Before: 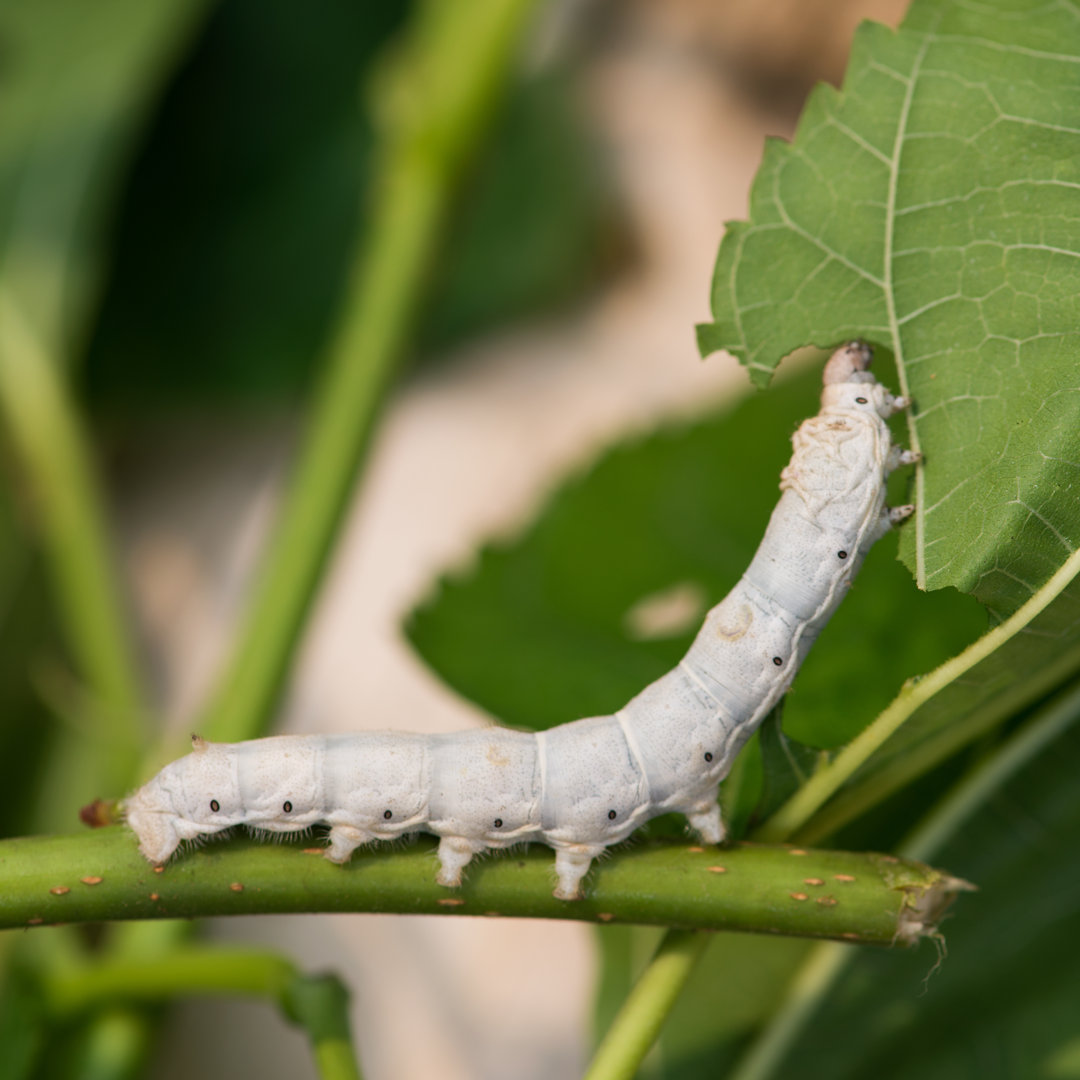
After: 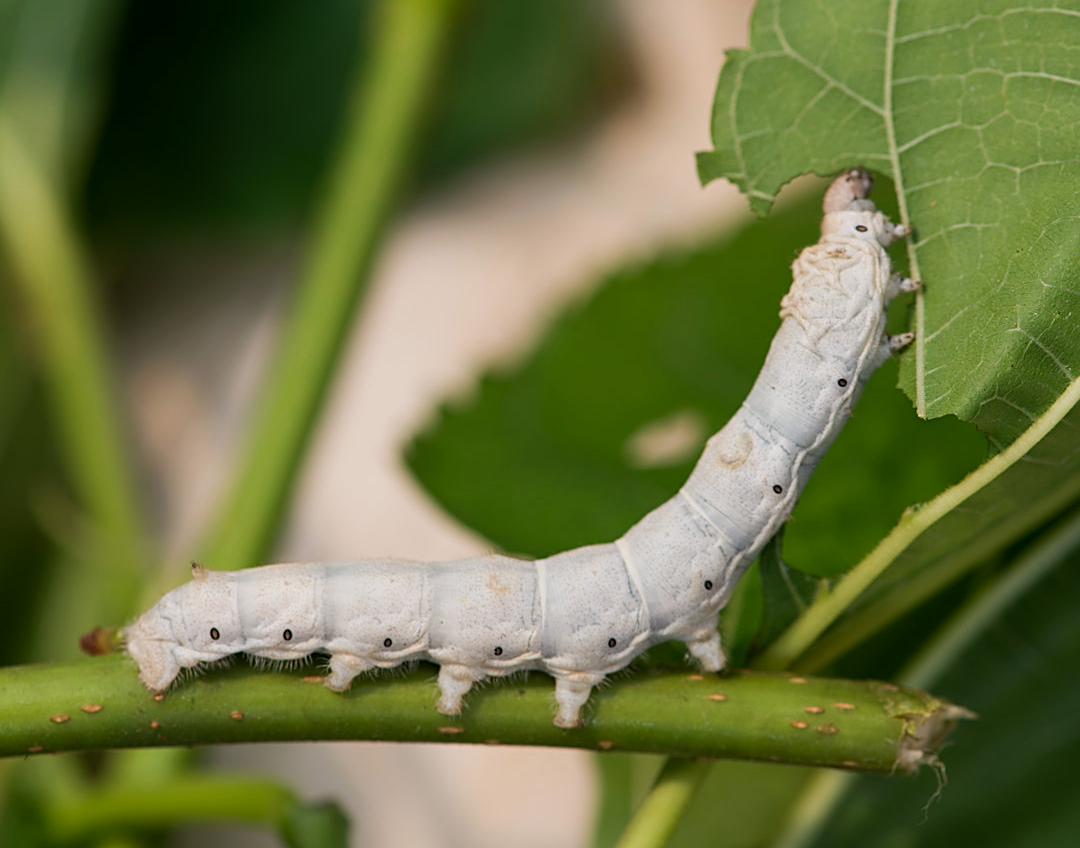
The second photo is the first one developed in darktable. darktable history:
exposure: black level correction 0.001, exposure -0.122 EV, compensate highlight preservation false
sharpen: on, module defaults
crop and rotate: top 15.944%, bottom 5.478%
